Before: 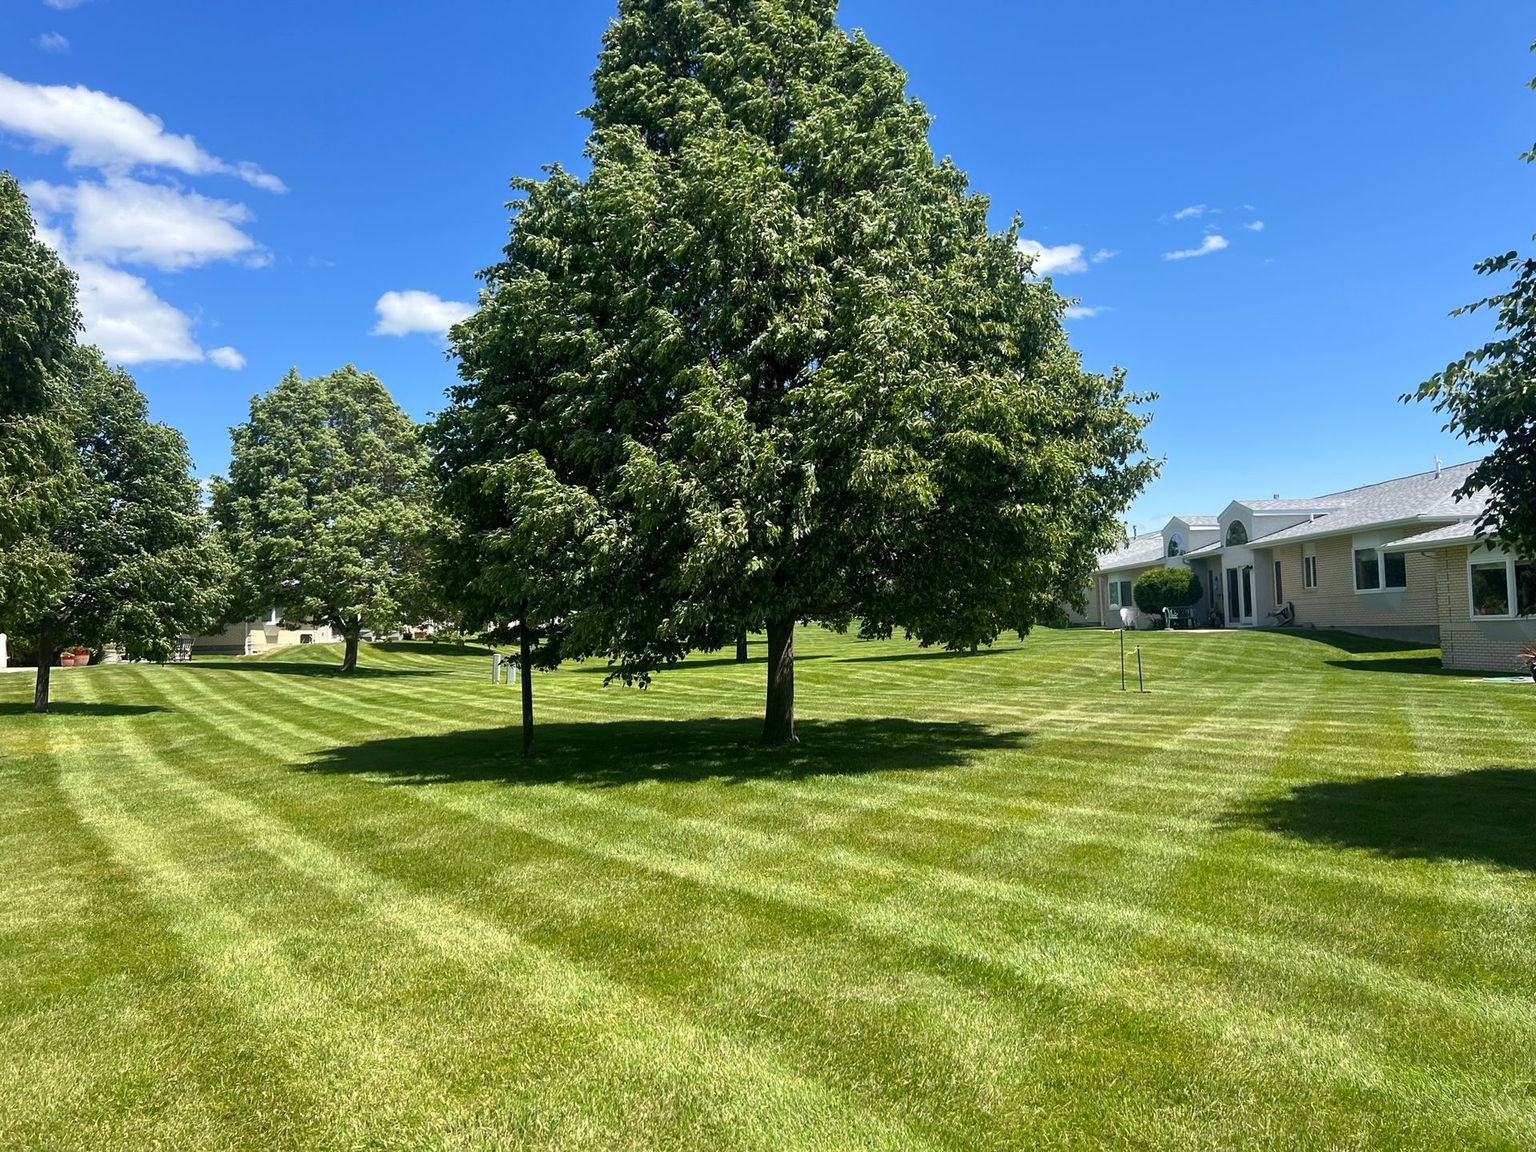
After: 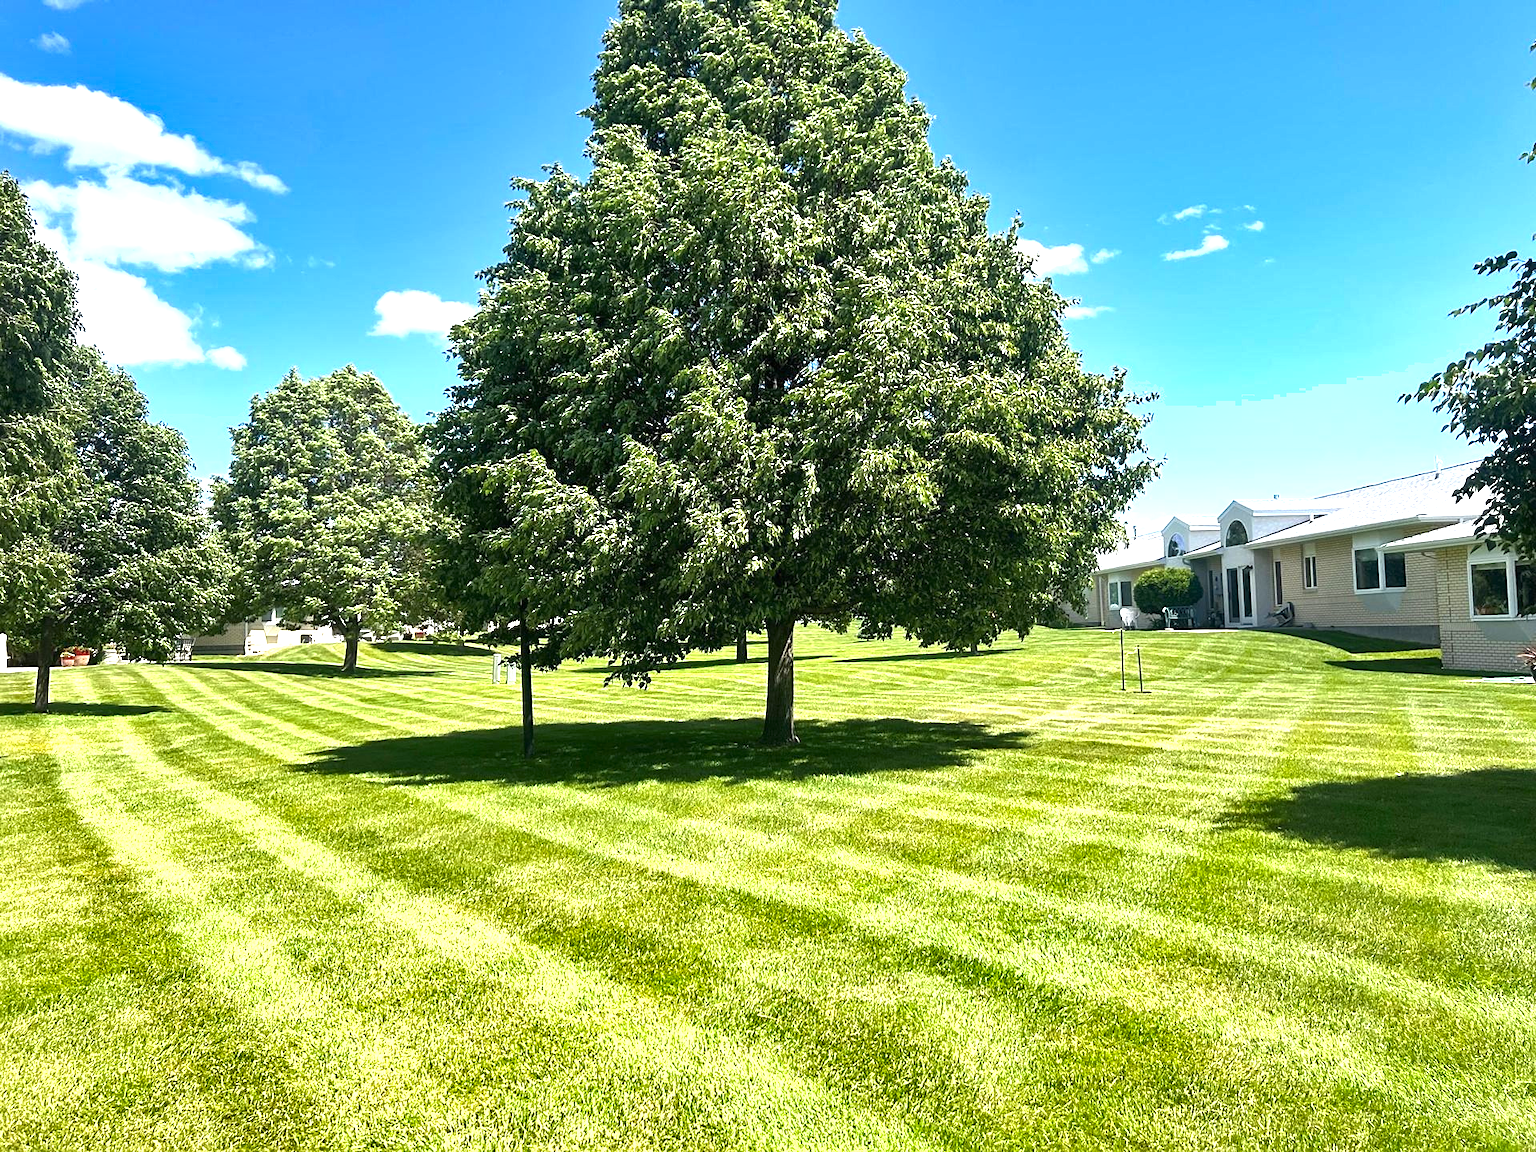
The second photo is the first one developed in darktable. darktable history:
shadows and highlights: shadows 48.82, highlights -42.31, soften with gaussian
sharpen: amount 0.203
exposure: black level correction 0, exposure 1.2 EV, compensate highlight preservation false
